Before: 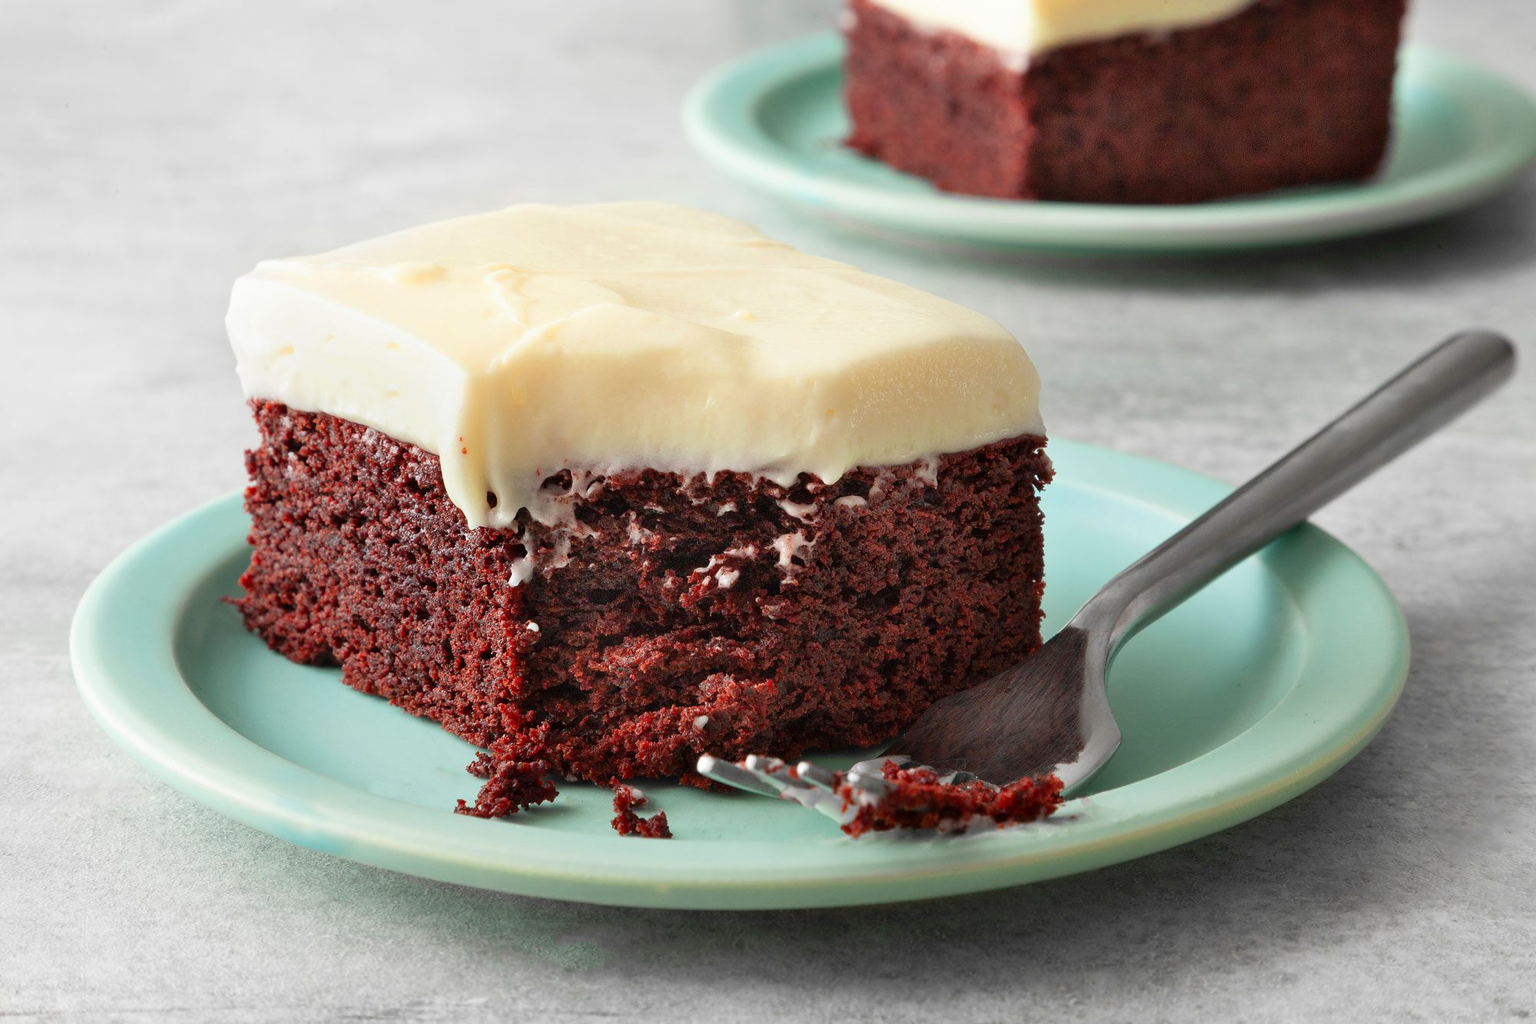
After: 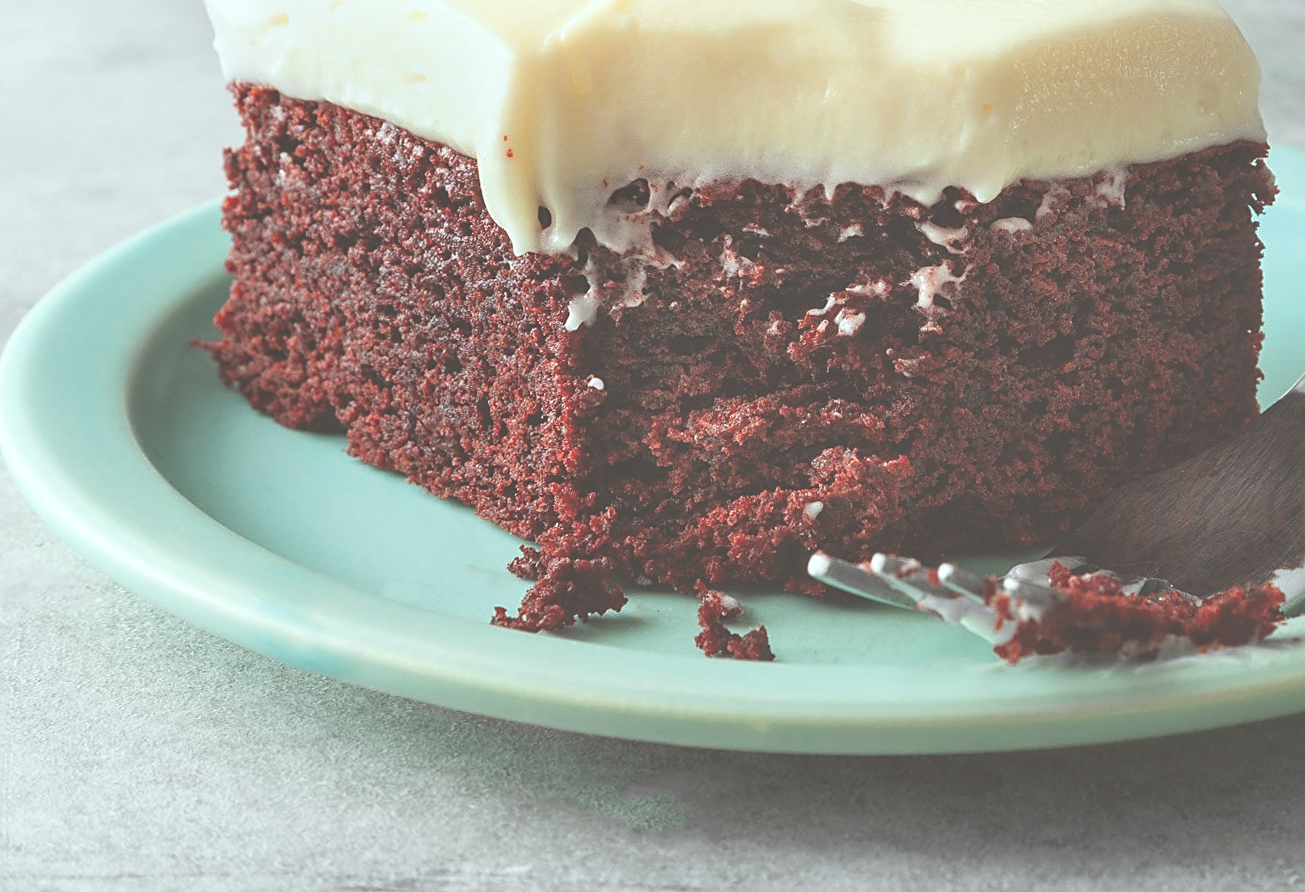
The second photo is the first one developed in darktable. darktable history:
local contrast: on, module defaults
sharpen: on, module defaults
crop and rotate: angle -0.665°, left 4.036%, top 31.891%, right 29.538%
color correction: highlights a* -4.99, highlights b* -3.06, shadows a* 3.73, shadows b* 4.53
exposure: black level correction -0.086, compensate exposure bias true, compensate highlight preservation false
